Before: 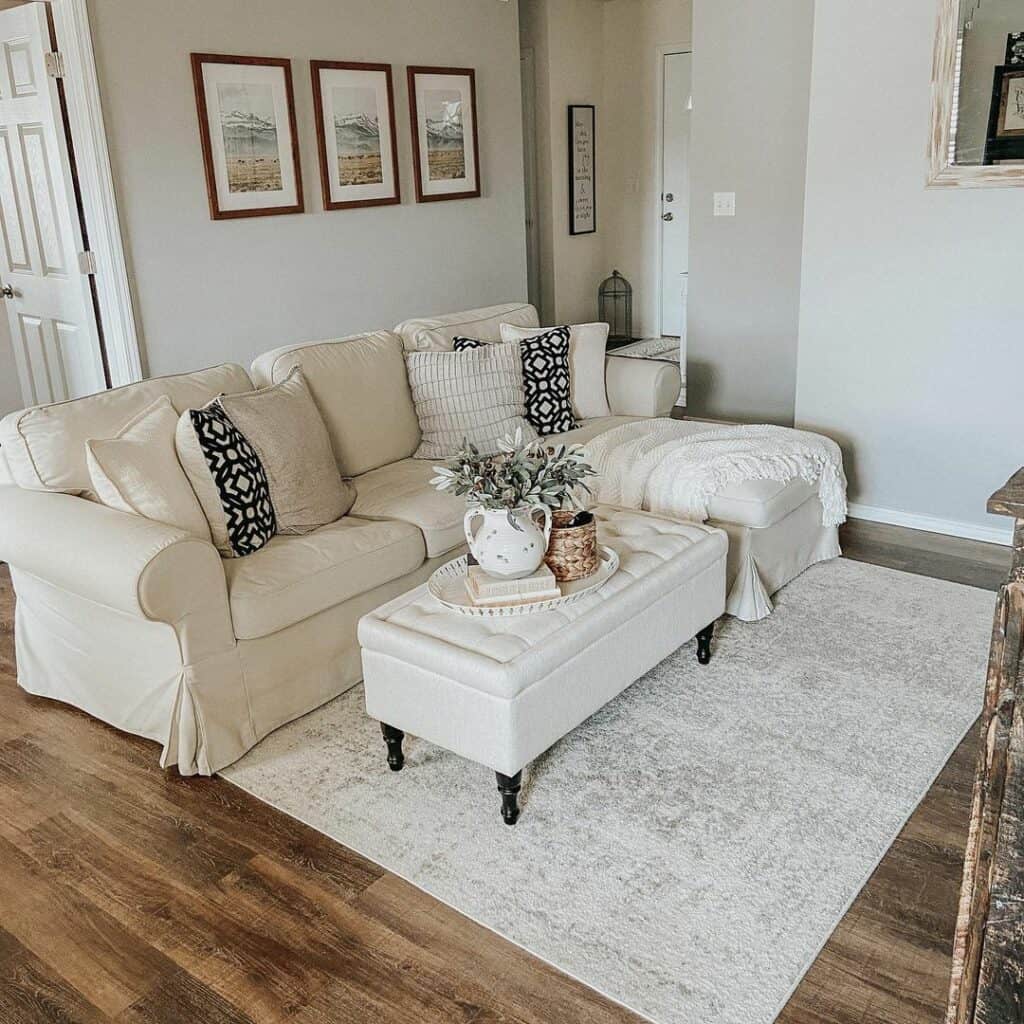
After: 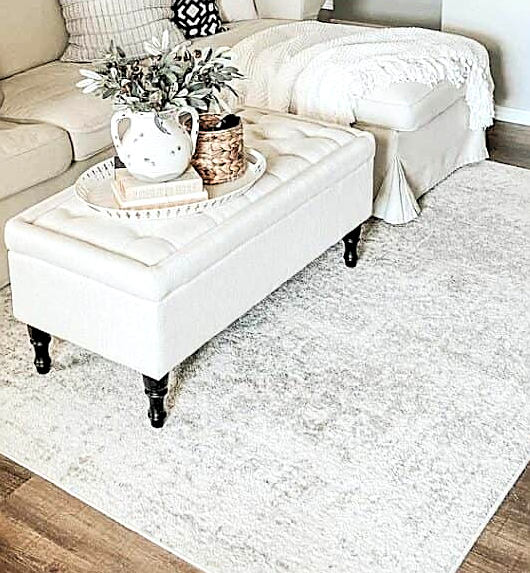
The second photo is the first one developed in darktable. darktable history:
exposure: exposure 0.3 EV, compensate highlight preservation false
local contrast: mode bilateral grid, contrast 20, coarseness 50, detail 120%, midtone range 0.2
rgb levels: levels [[0.013, 0.434, 0.89], [0, 0.5, 1], [0, 0.5, 1]]
tone equalizer: on, module defaults
crop: left 34.479%, top 38.822%, right 13.718%, bottom 5.172%
shadows and highlights: shadows 0, highlights 40
sharpen: on, module defaults
